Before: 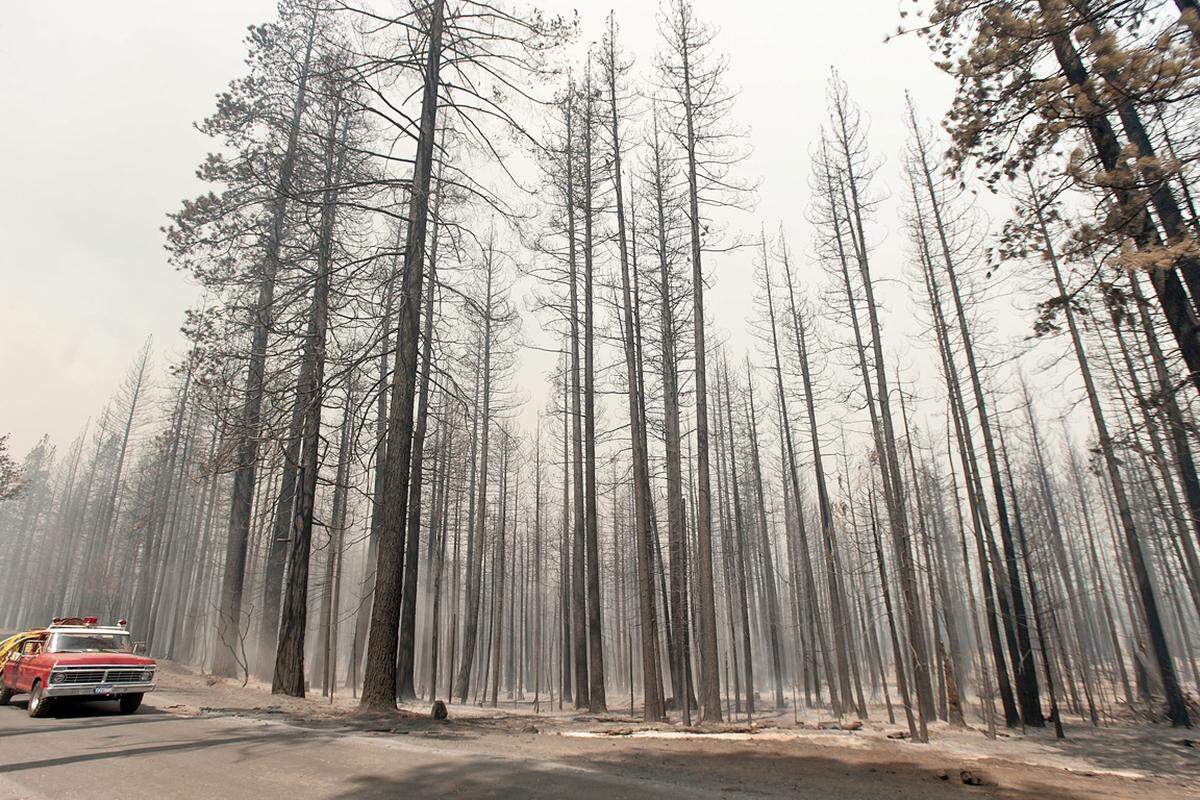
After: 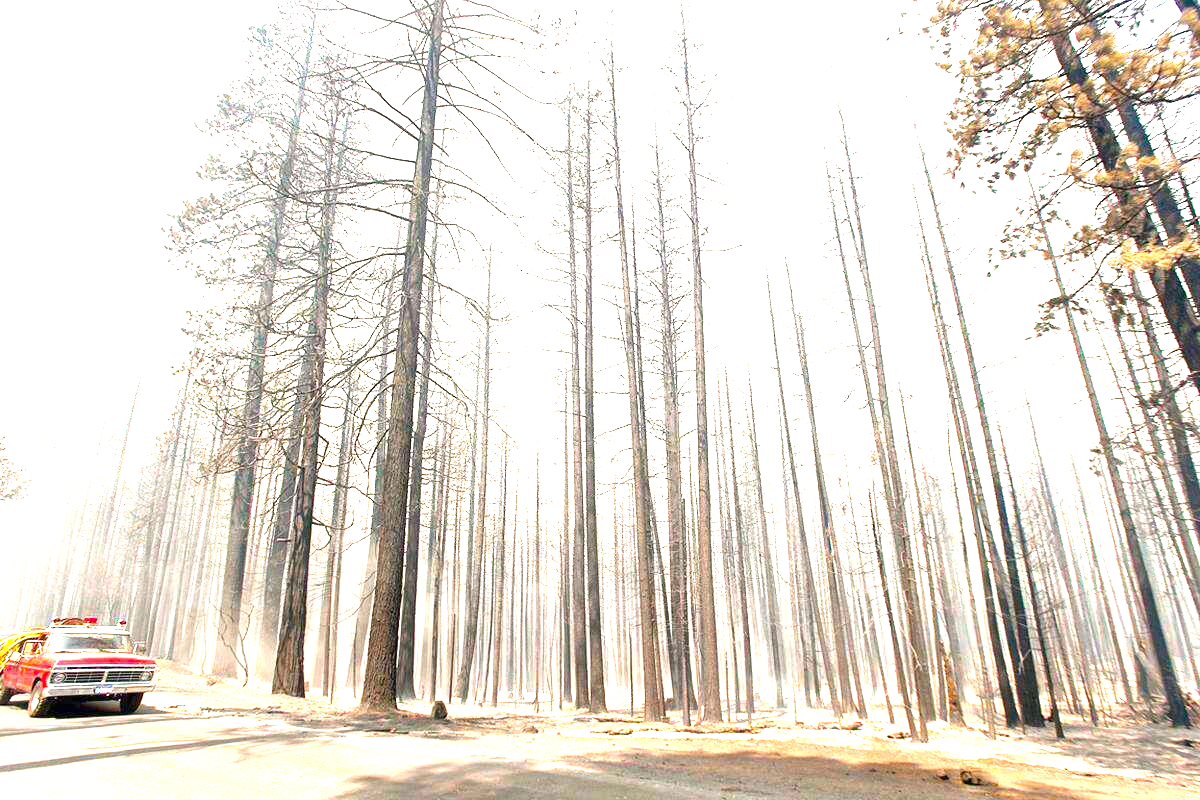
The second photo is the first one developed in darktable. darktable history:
exposure: black level correction 0, exposure 2.088 EV, compensate exposure bias true, compensate highlight preservation false
color balance rgb: linear chroma grading › global chroma 15%, perceptual saturation grading › global saturation 30%
